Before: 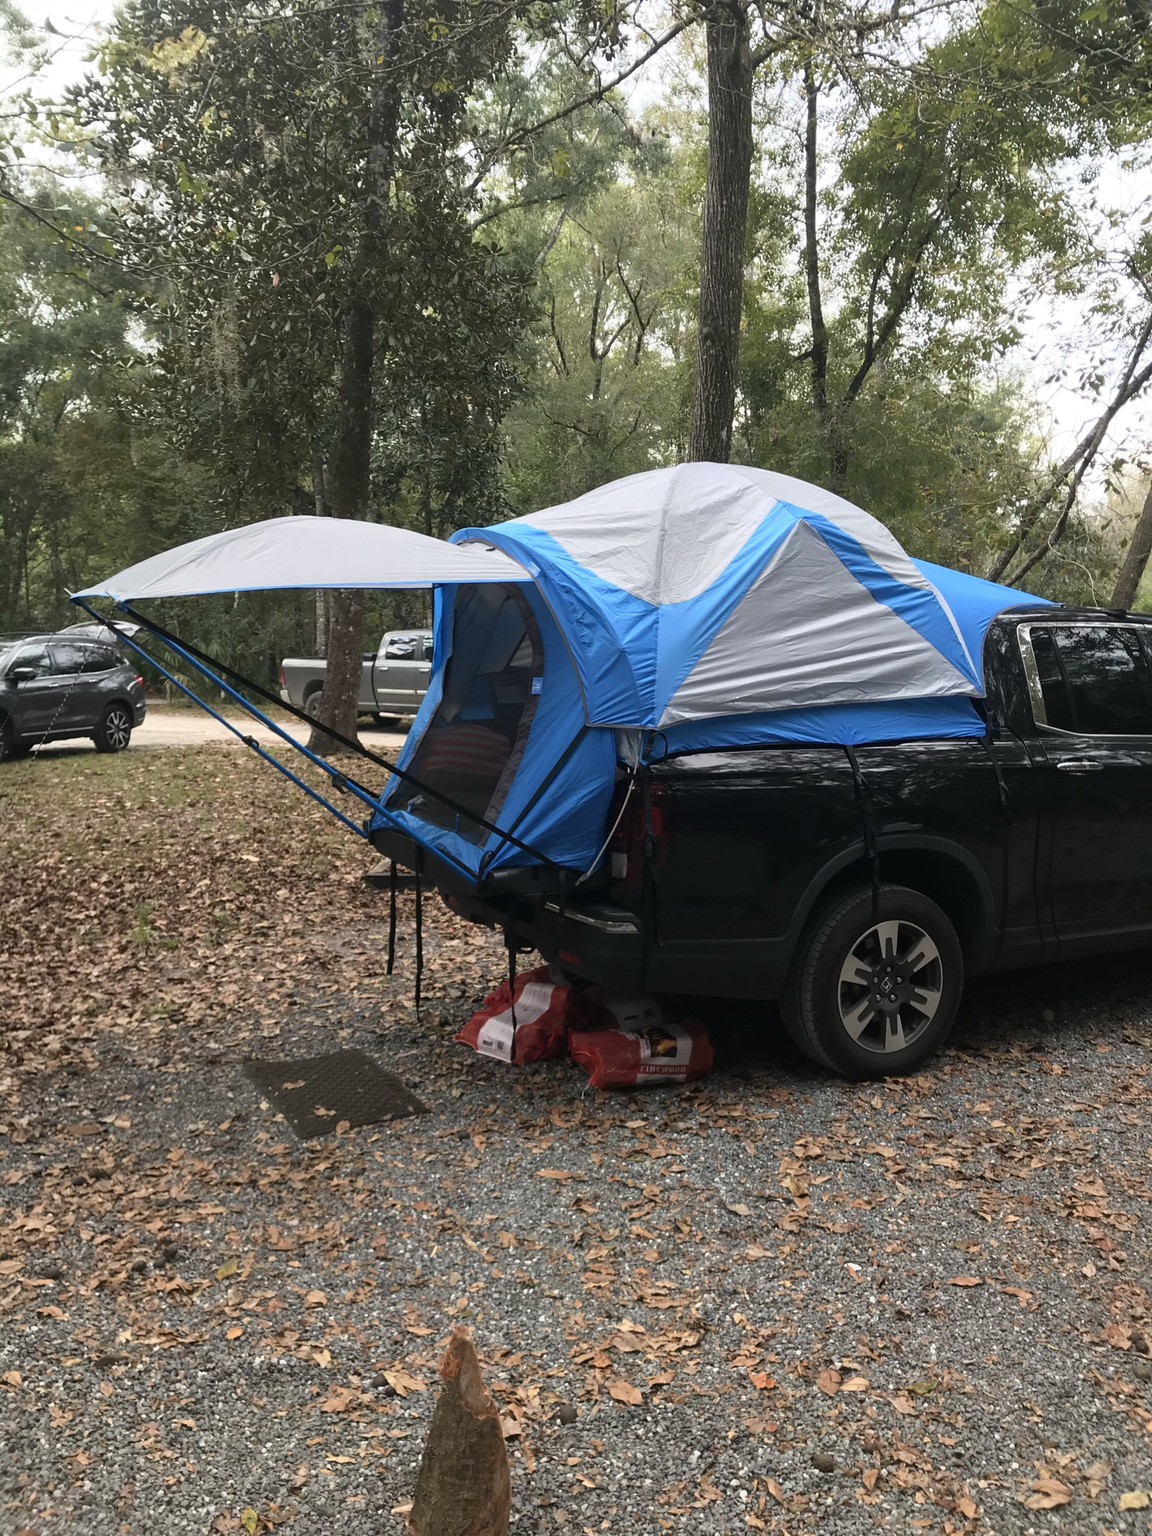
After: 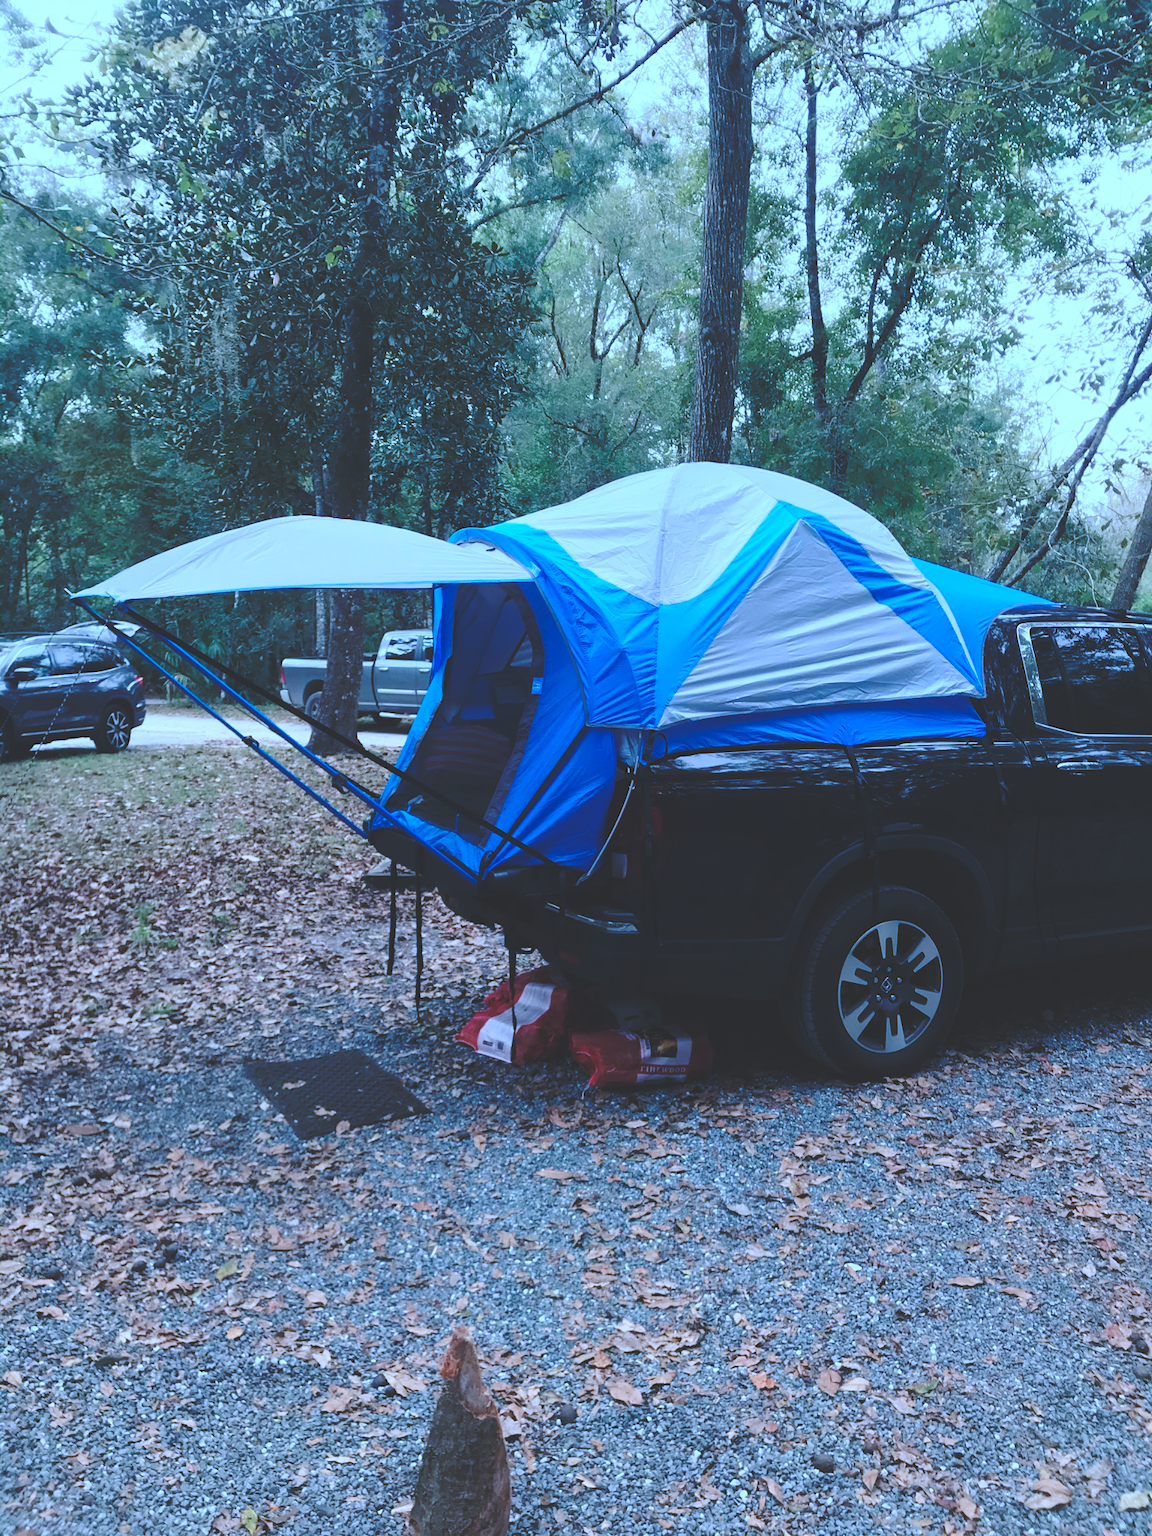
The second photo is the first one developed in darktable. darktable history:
base curve: curves: ch0 [(0, 0.024) (0.055, 0.065) (0.121, 0.166) (0.236, 0.319) (0.693, 0.726) (1, 1)], preserve colors none
color calibration: illuminant as shot in camera, x 0.442, y 0.413, temperature 2903.13 K
